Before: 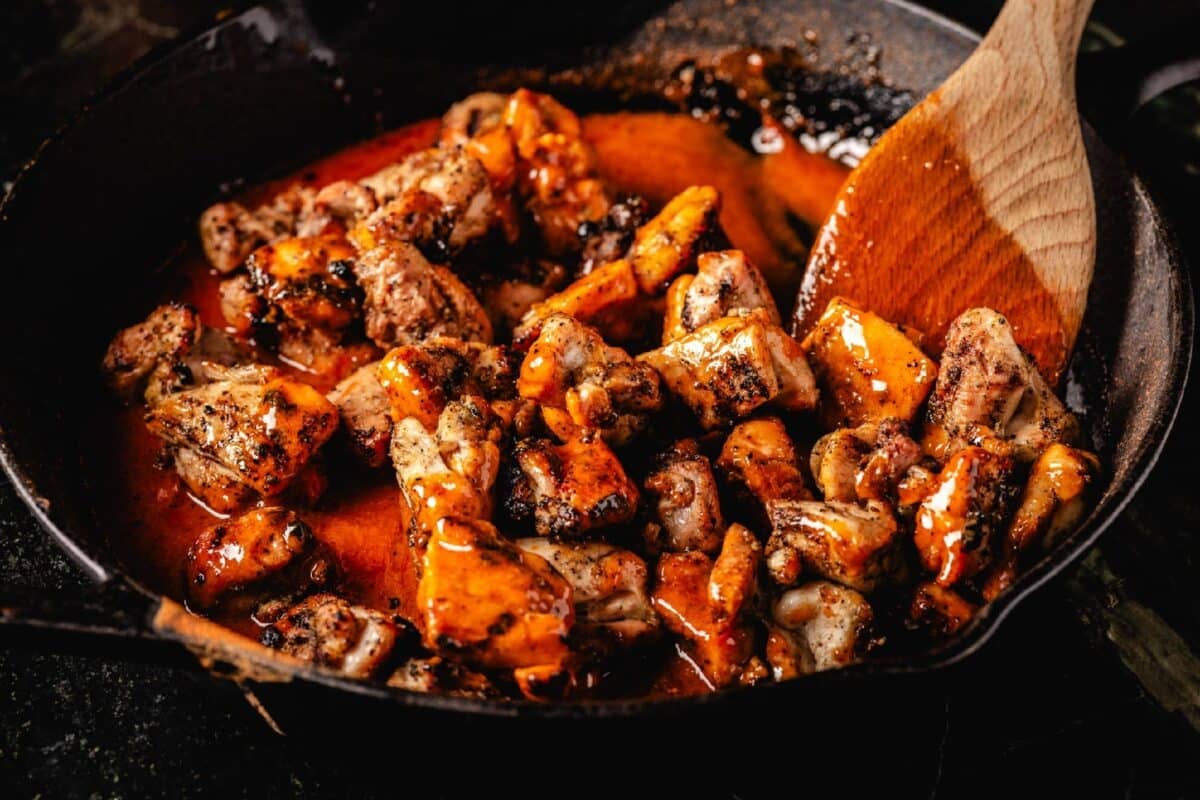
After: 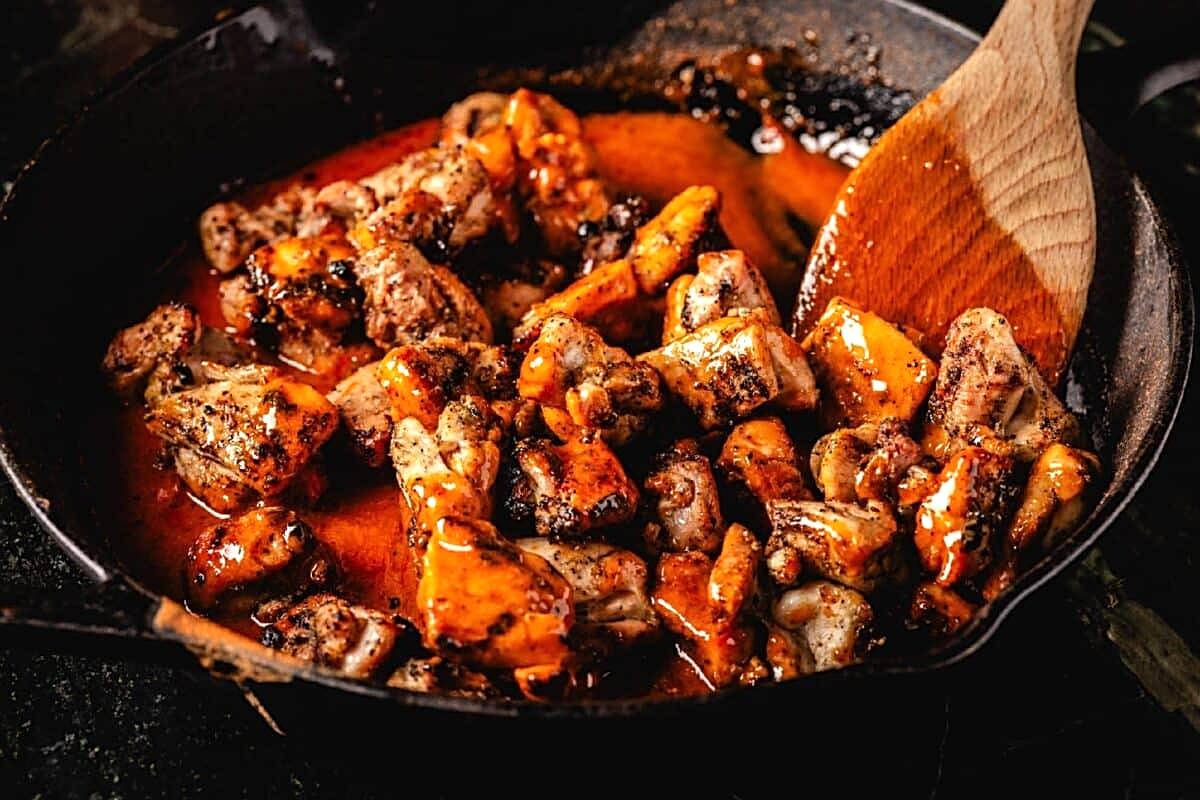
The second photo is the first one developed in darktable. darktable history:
sharpen: amount 0.55
exposure: black level correction 0, exposure 0.2 EV, compensate exposure bias true, compensate highlight preservation false
